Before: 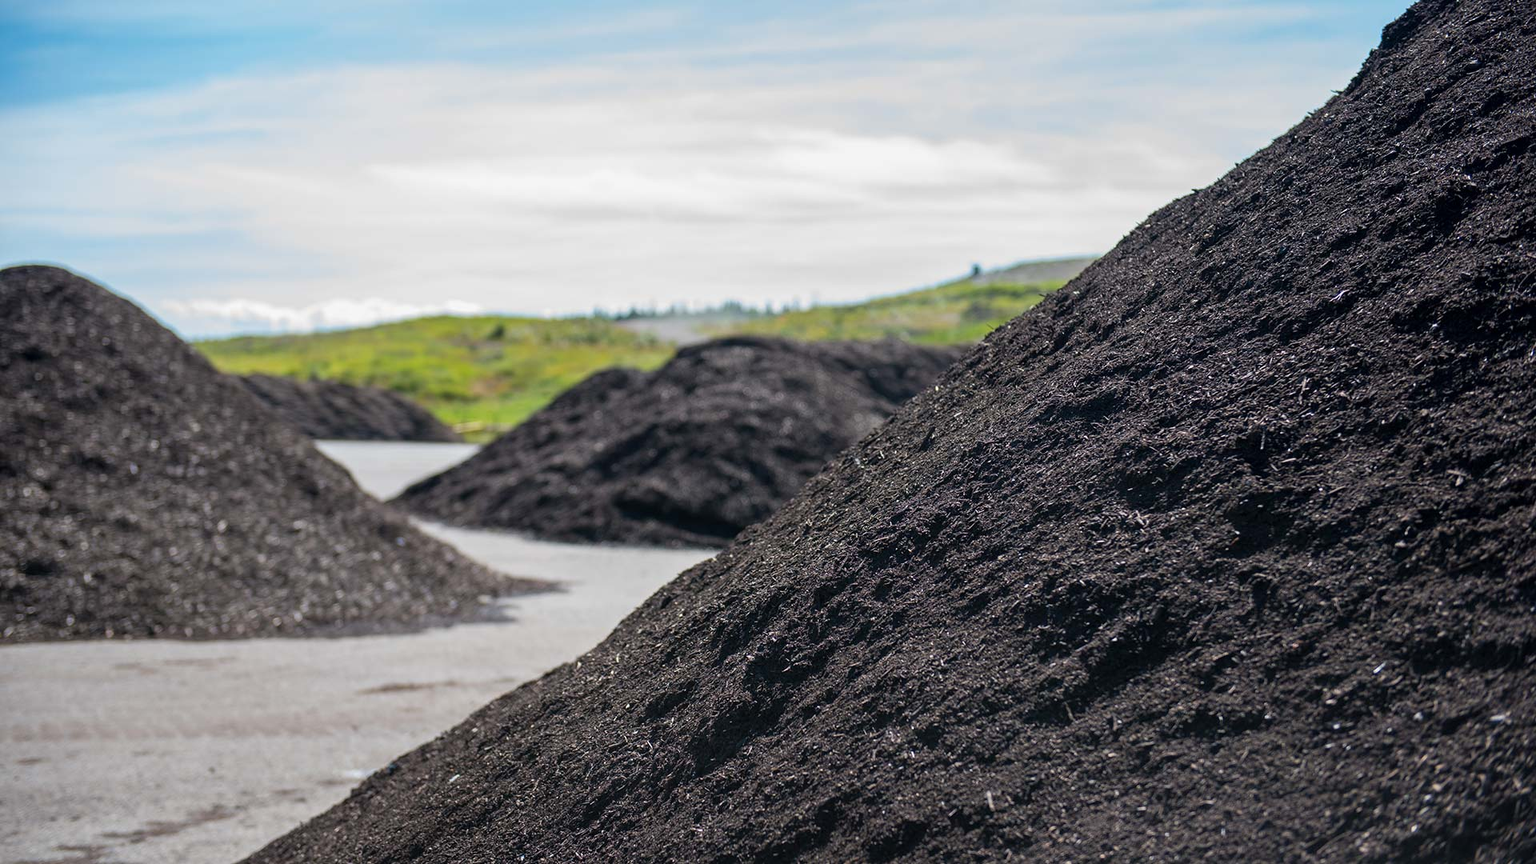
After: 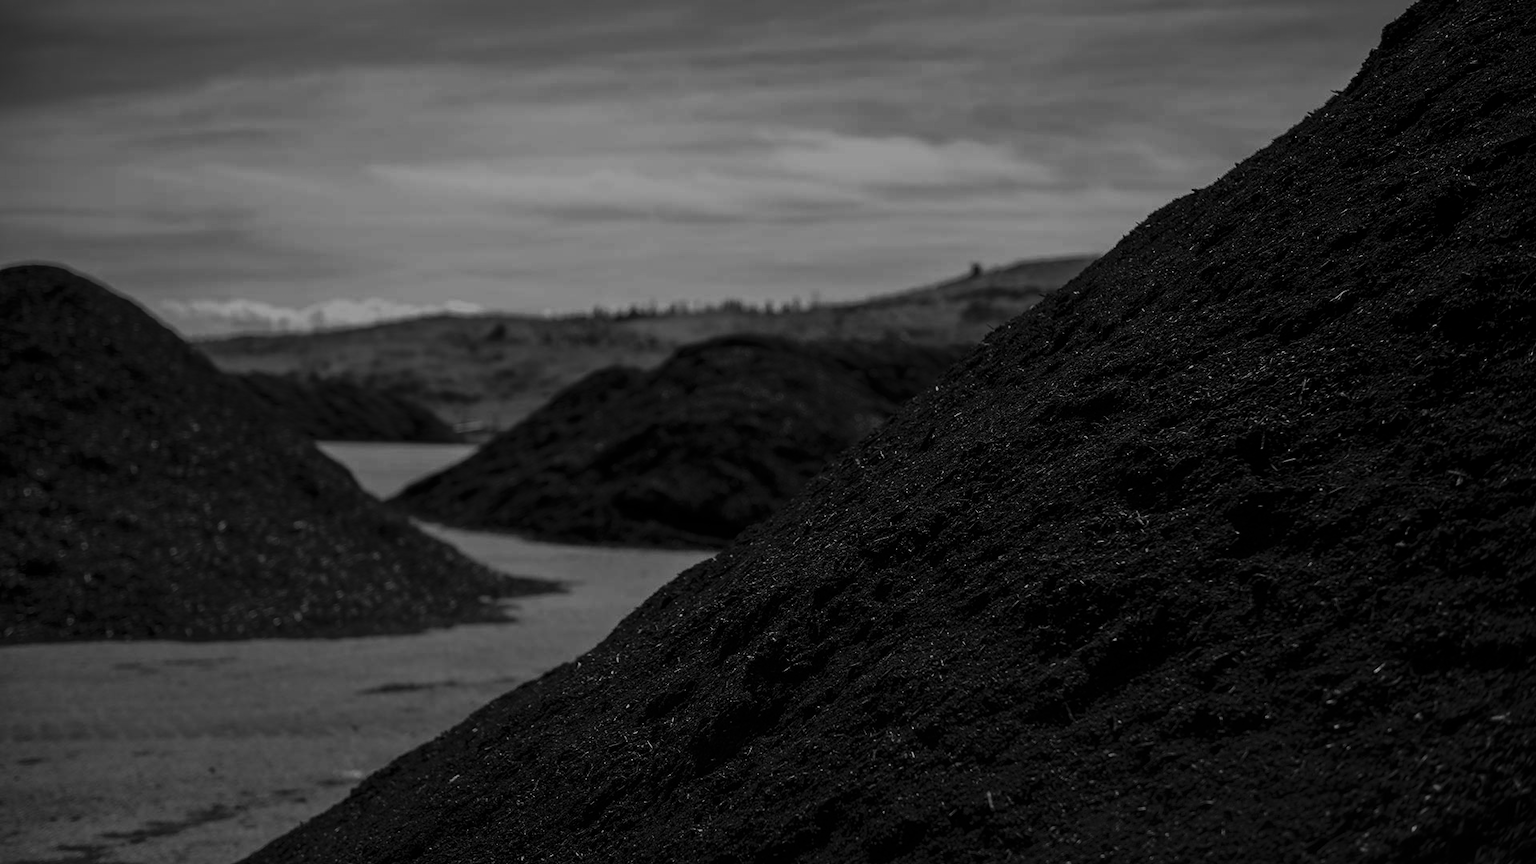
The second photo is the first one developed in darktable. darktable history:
tone equalizer: -8 EV -0.417 EV, -7 EV -0.389 EV, -6 EV -0.333 EV, -5 EV -0.222 EV, -3 EV 0.222 EV, -2 EV 0.333 EV, -1 EV 0.389 EV, +0 EV 0.417 EV, edges refinement/feathering 500, mask exposure compensation -1.57 EV, preserve details no
monochrome: a 73.58, b 64.21
filmic rgb: black relative exposure -7.65 EV, white relative exposure 4.56 EV, hardness 3.61, contrast 1.05
tone curve: curves: ch0 [(0, 0) (0.765, 0.349) (1, 1)], color space Lab, linked channels, preserve colors none
